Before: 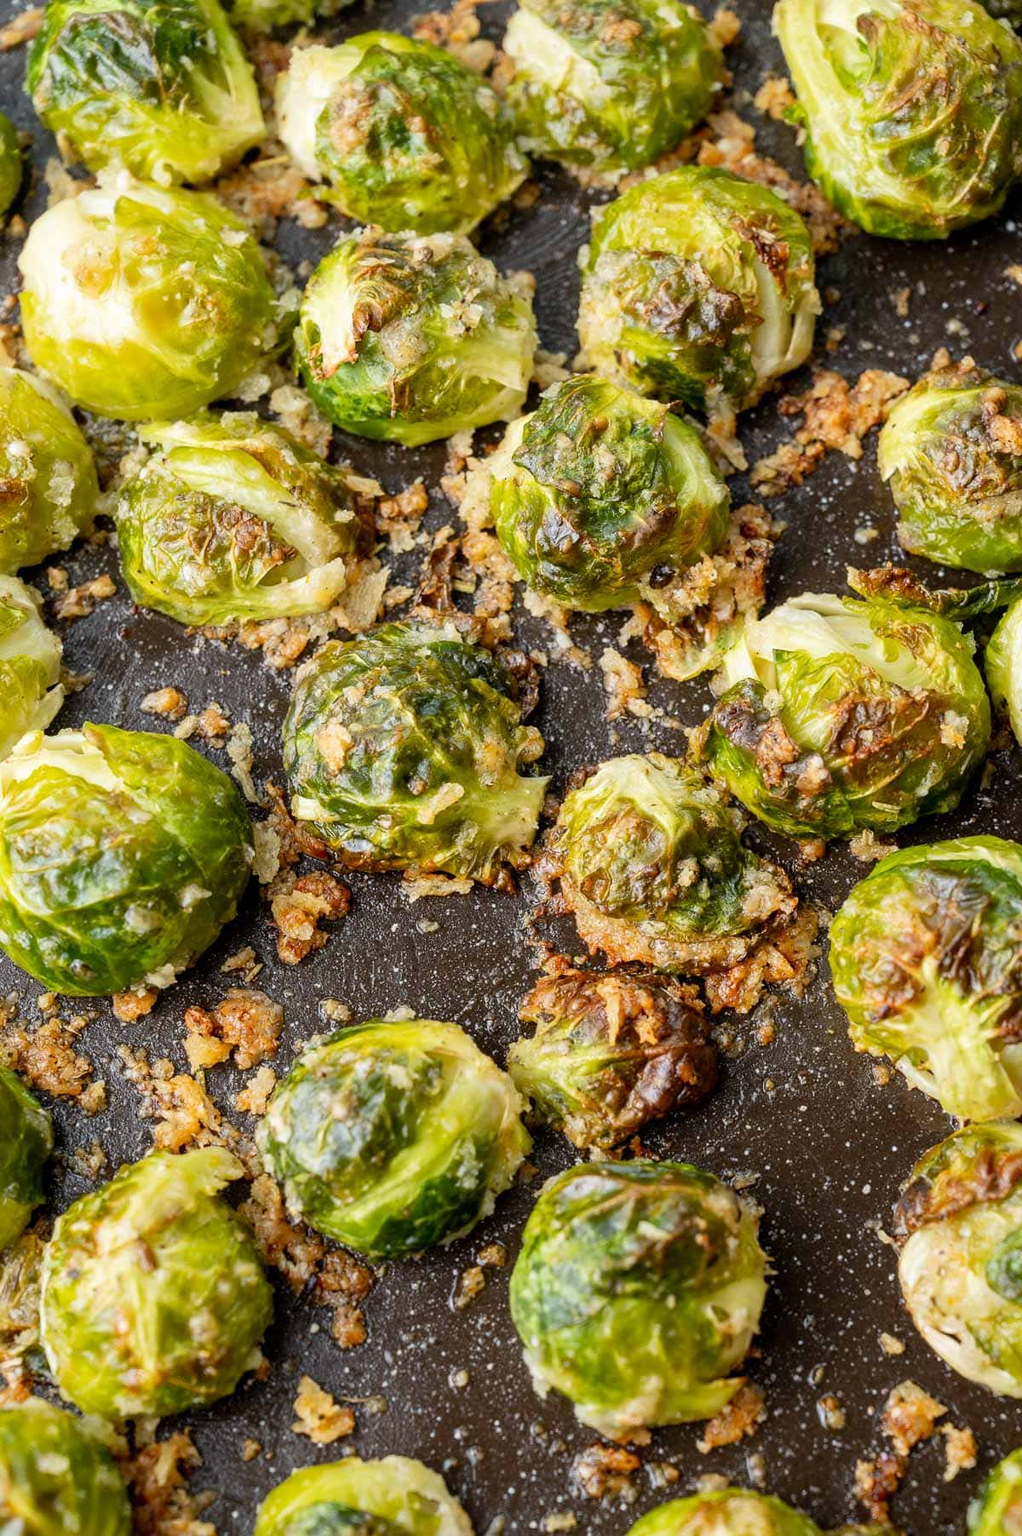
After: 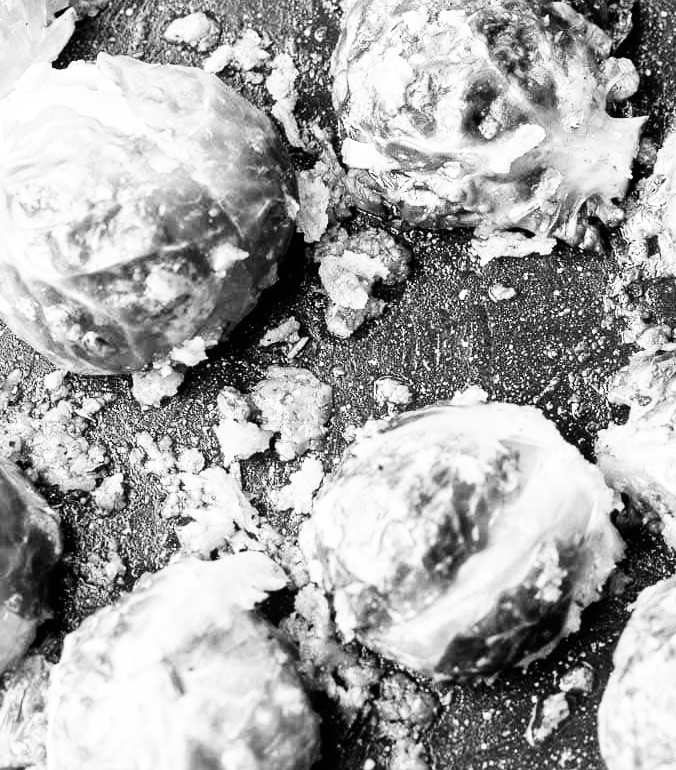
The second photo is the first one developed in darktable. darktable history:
color zones: curves: ch1 [(0, -0.014) (0.143, -0.013) (0.286, -0.013) (0.429, -0.016) (0.571, -0.019) (0.714, -0.015) (0.857, 0.002) (1, -0.014)]
base curve: curves: ch0 [(0, 0) (0.007, 0.004) (0.027, 0.03) (0.046, 0.07) (0.207, 0.54) (0.442, 0.872) (0.673, 0.972) (1, 1)], preserve colors none
tone equalizer: on, module defaults
crop: top 44.117%, right 43.615%, bottom 13.179%
contrast brightness saturation: contrast 0.091, saturation 0.268
